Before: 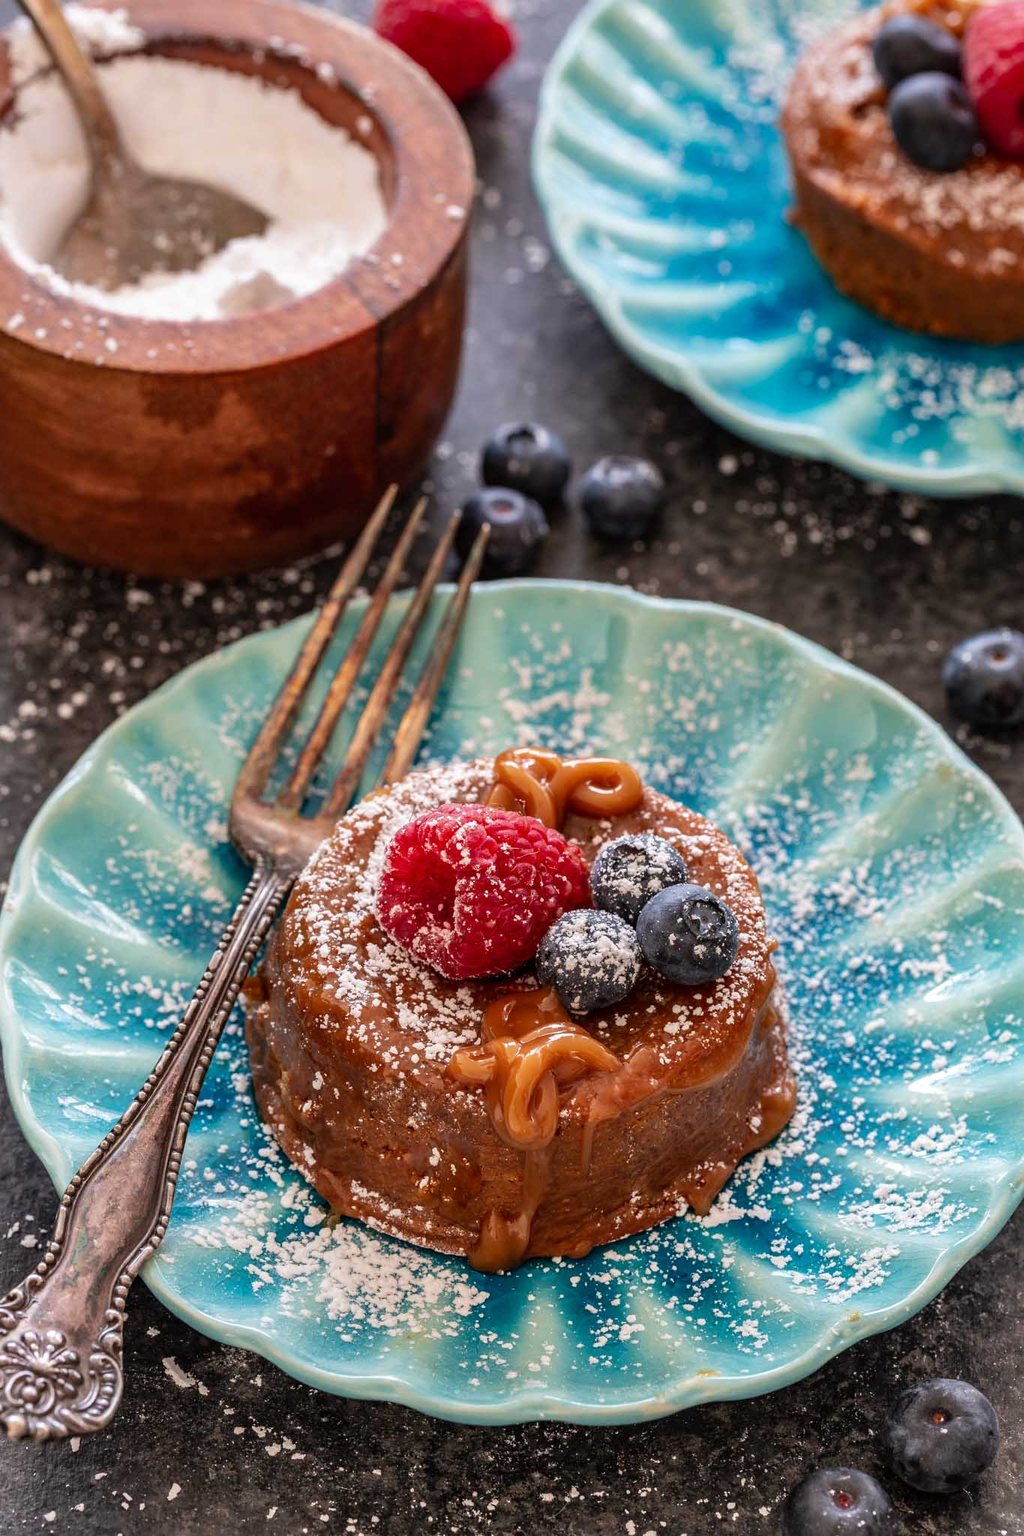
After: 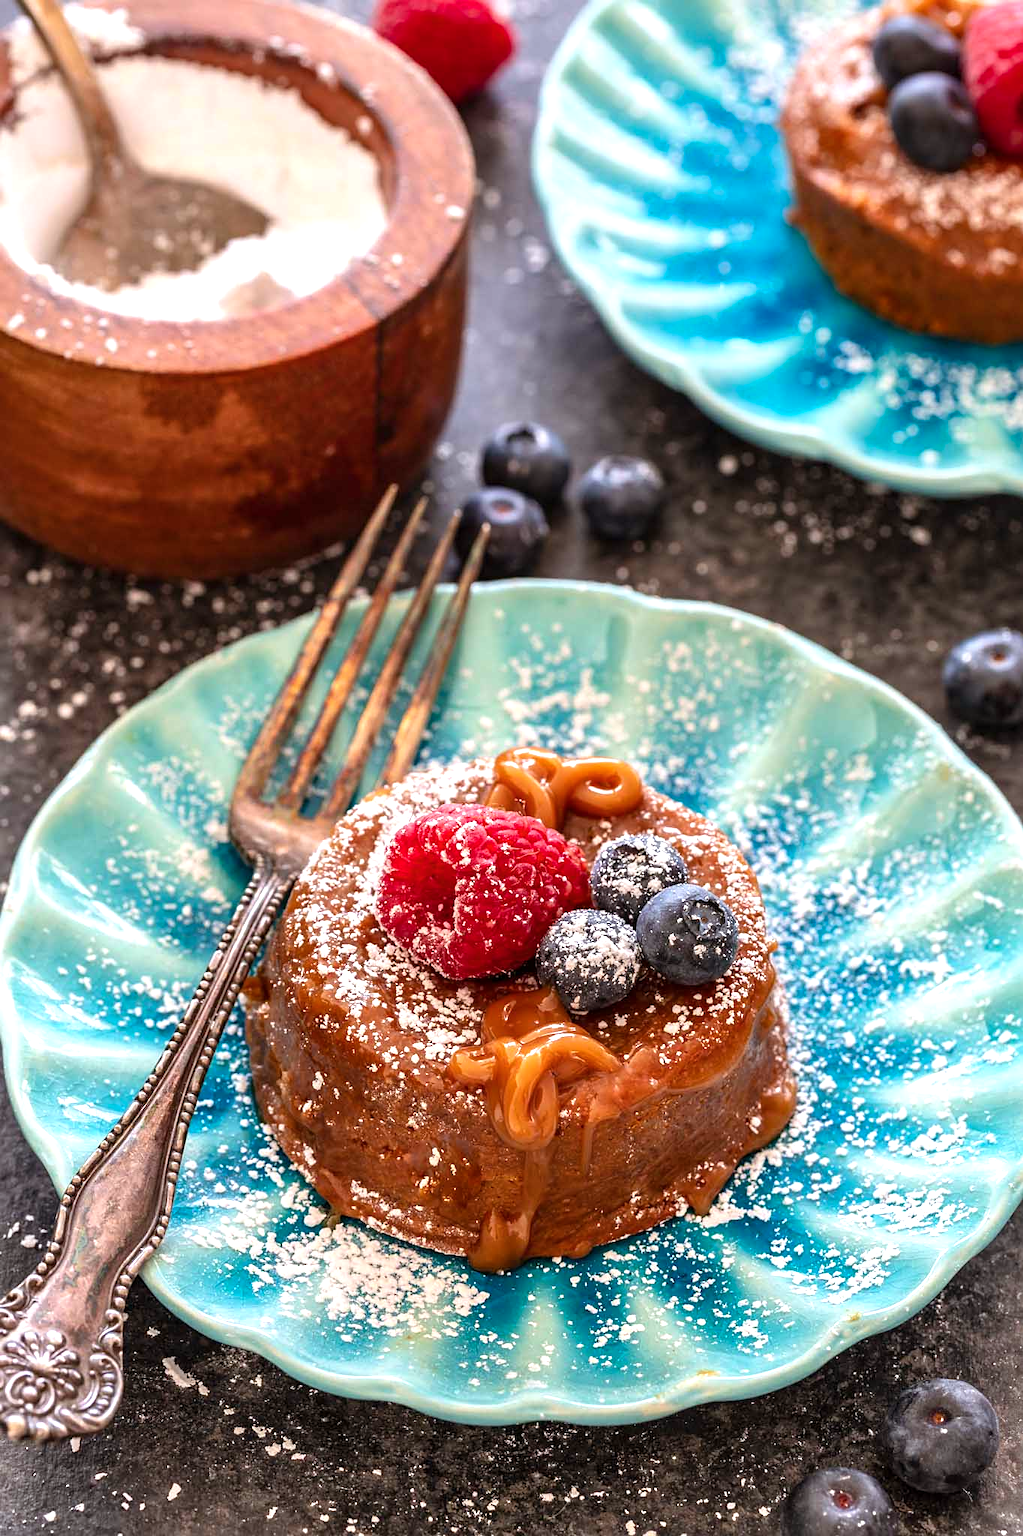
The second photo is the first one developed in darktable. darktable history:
color balance rgb: shadows lift › chroma 2.009%, shadows lift › hue 48°, power › hue 310.92°, perceptual saturation grading › global saturation 0.352%, perceptual brilliance grading › global brilliance 3.057%, global vibrance 20%
exposure: exposure 0.507 EV, compensate highlight preservation false
sharpen: amount 0.203
